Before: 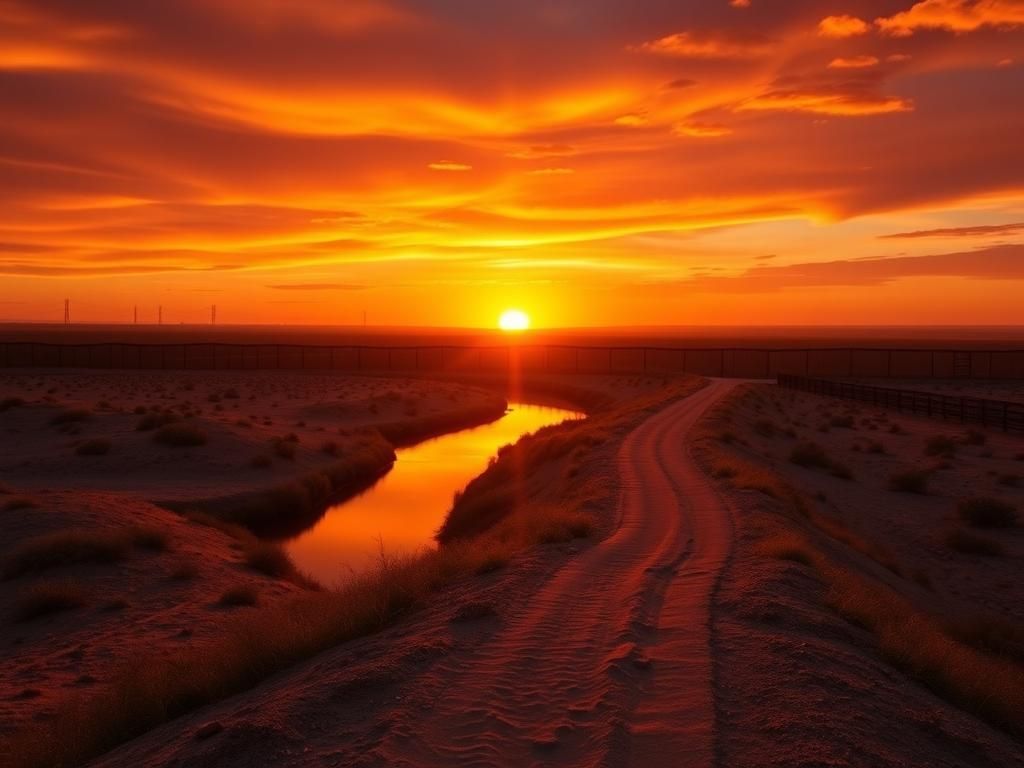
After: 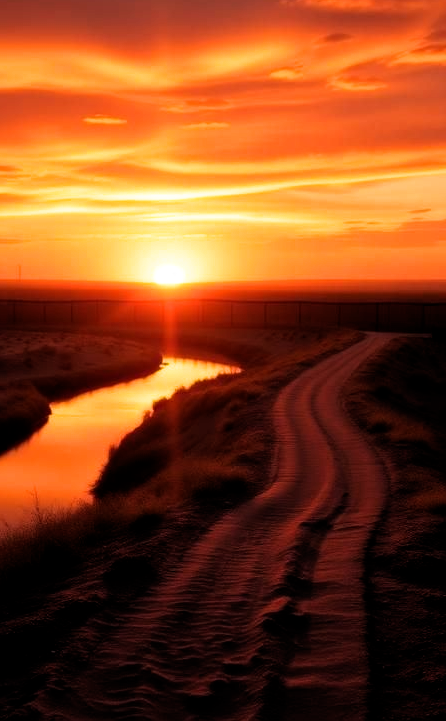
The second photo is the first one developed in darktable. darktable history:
filmic rgb: black relative exposure -5.48 EV, white relative exposure 2.51 EV, target black luminance 0%, hardness 4.5, latitude 67.24%, contrast 1.466, shadows ↔ highlights balance -3.82%, add noise in highlights 0.001, color science v3 (2019), use custom middle-gray values true, contrast in highlights soft
contrast equalizer: y [[0.515 ×6], [0.507 ×6], [0.425 ×6], [0 ×6], [0 ×6]]
crop: left 33.712%, top 6.036%, right 22.732%
